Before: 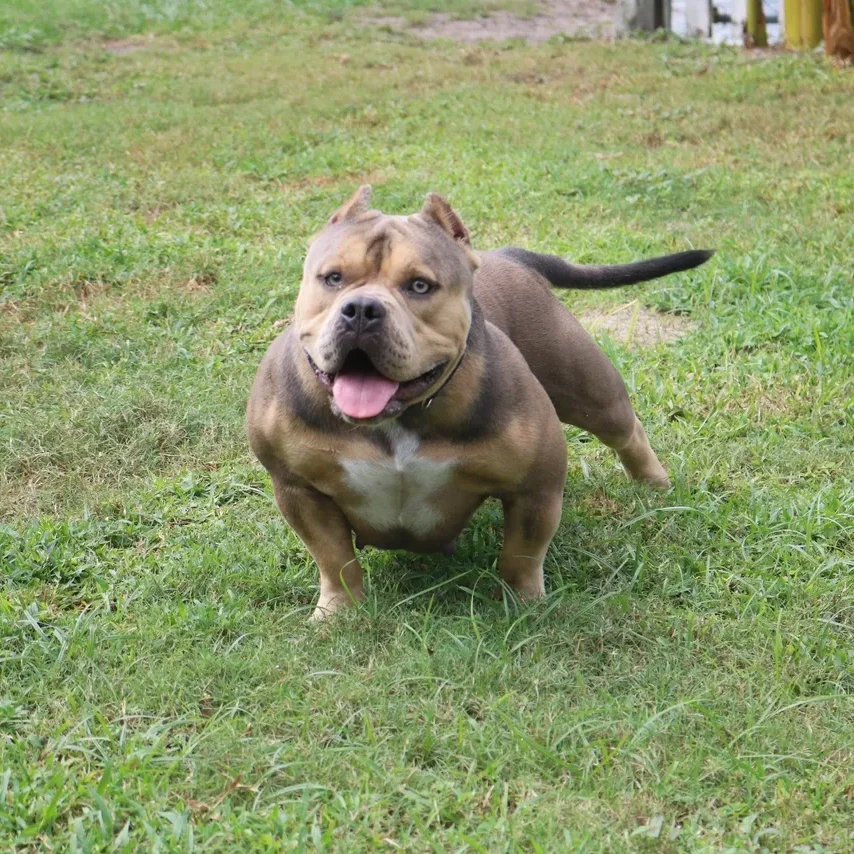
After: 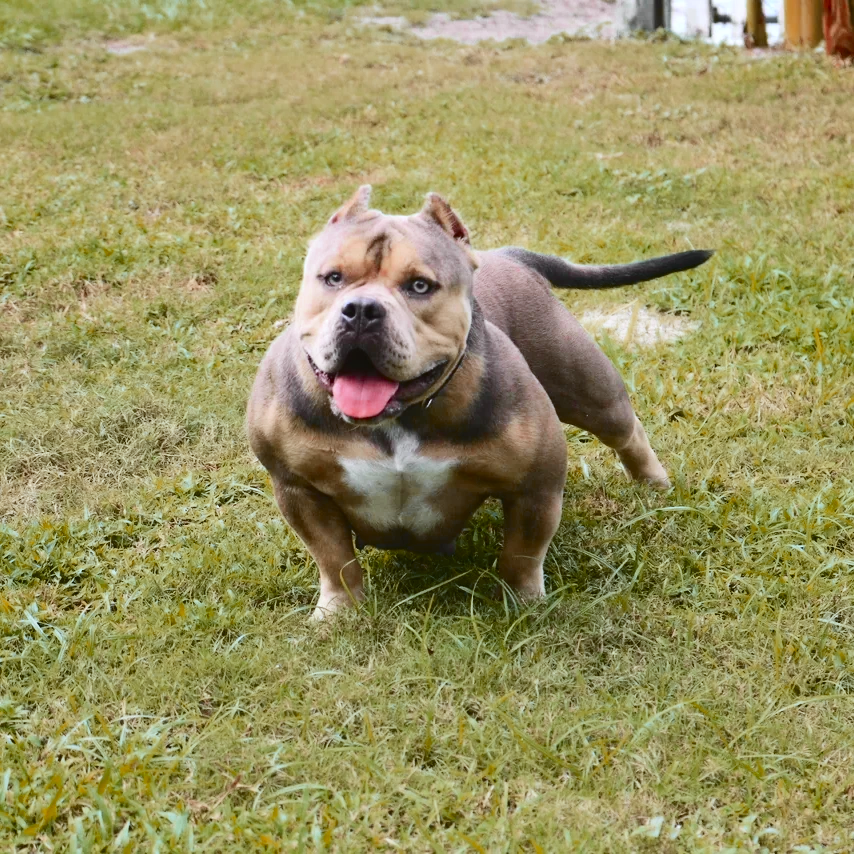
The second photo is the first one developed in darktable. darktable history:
tone curve: curves: ch0 [(0, 0.026) (0.184, 0.172) (0.391, 0.468) (0.446, 0.56) (0.605, 0.758) (0.831, 0.931) (0.992, 1)]; ch1 [(0, 0) (0.437, 0.447) (0.501, 0.502) (0.538, 0.539) (0.574, 0.589) (0.617, 0.64) (0.699, 0.749) (0.859, 0.919) (1, 1)]; ch2 [(0, 0) (0.33, 0.301) (0.421, 0.443) (0.447, 0.482) (0.499, 0.509) (0.538, 0.564) (0.585, 0.615) (0.664, 0.664) (1, 1)], color space Lab, independent channels, preserve colors none
exposure: exposure -0.21 EV, compensate highlight preservation false
white balance: red 0.954, blue 1.079
color balance rgb: linear chroma grading › shadows 16%, perceptual saturation grading › global saturation 8%, perceptual saturation grading › shadows 4%, perceptual brilliance grading › global brilliance 2%, perceptual brilliance grading › highlights 8%, perceptual brilliance grading › shadows -4%, global vibrance 16%, saturation formula JzAzBz (2021)
color zones: curves: ch0 [(0, 0.299) (0.25, 0.383) (0.456, 0.352) (0.736, 0.571)]; ch1 [(0, 0.63) (0.151, 0.568) (0.254, 0.416) (0.47, 0.558) (0.732, 0.37) (0.909, 0.492)]; ch2 [(0.004, 0.604) (0.158, 0.443) (0.257, 0.403) (0.761, 0.468)]
